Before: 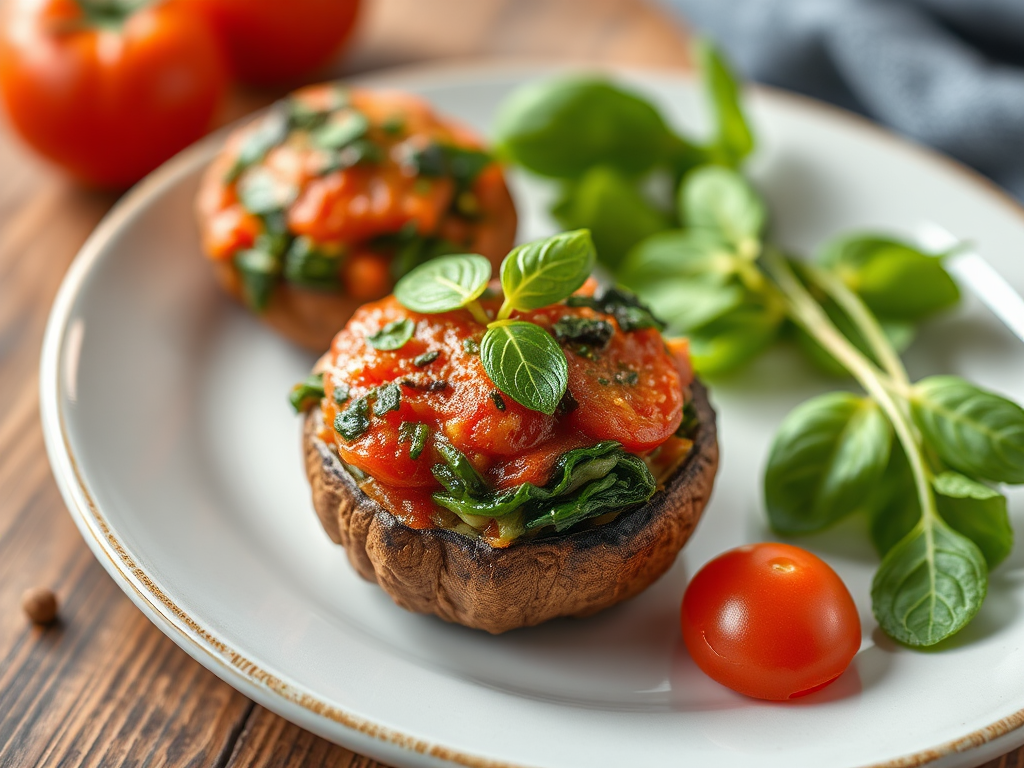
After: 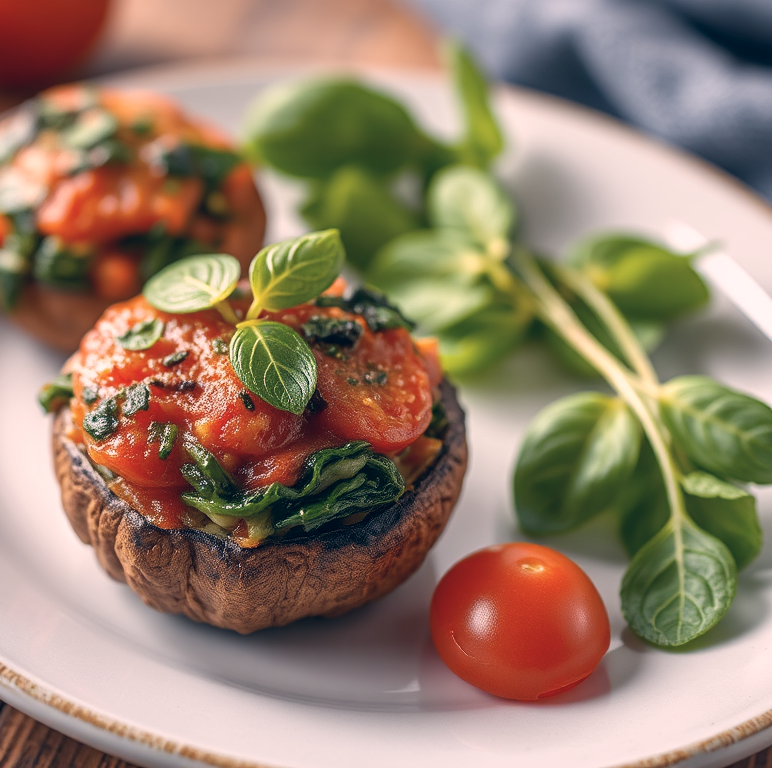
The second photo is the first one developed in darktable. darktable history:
color correction: highlights a* 14.46, highlights b* 5.85, shadows a* -5.53, shadows b* -15.24, saturation 0.85
crop and rotate: left 24.6%
